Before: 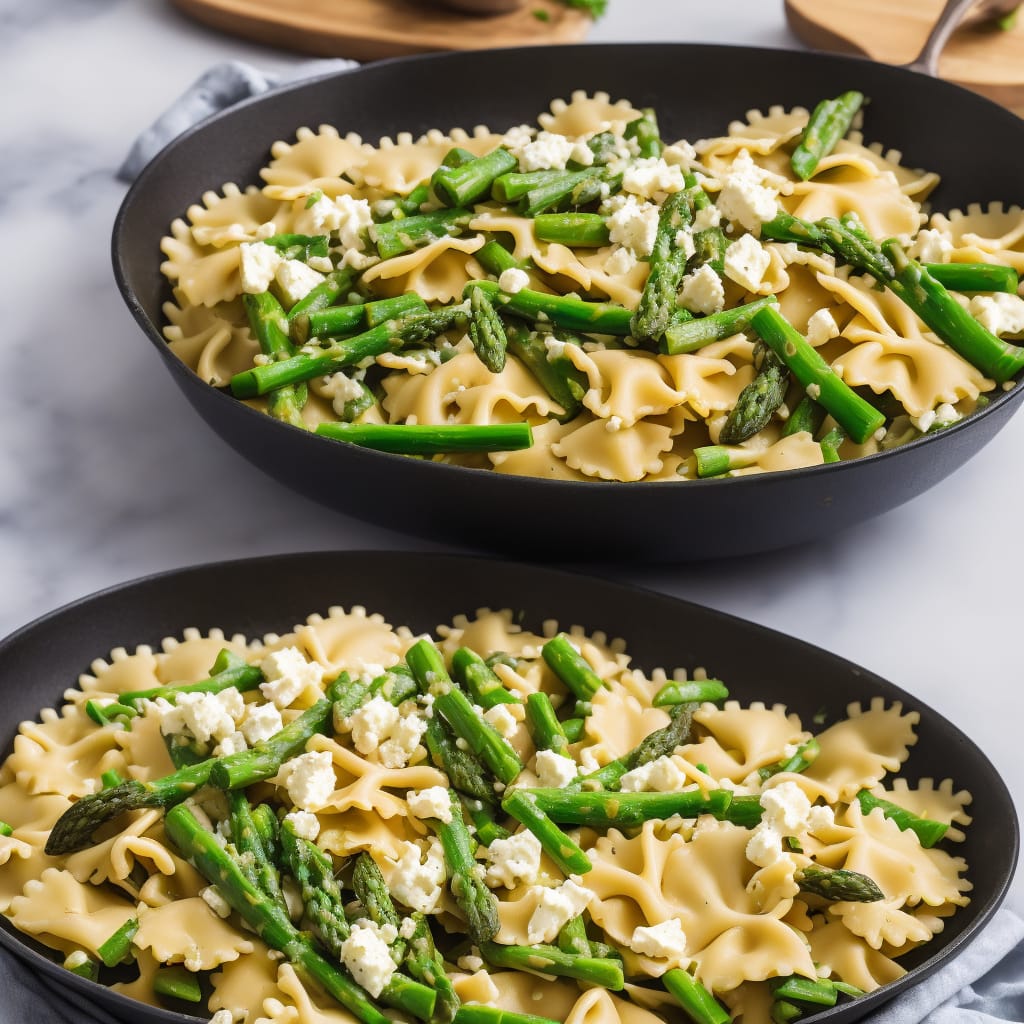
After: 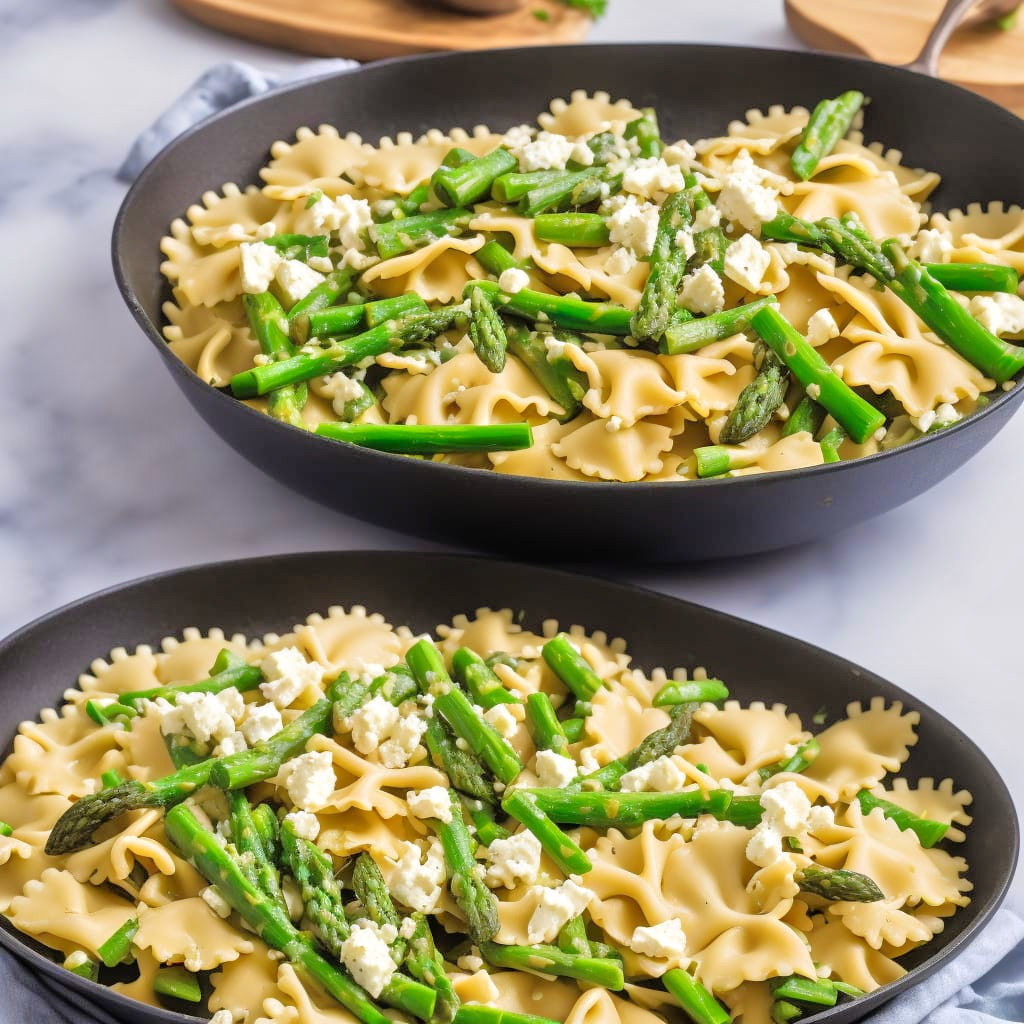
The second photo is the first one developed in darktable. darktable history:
color zones: curves: ch1 [(0.25, 0.5) (0.747, 0.71)]
tone equalizer: -7 EV 0.15 EV, -6 EV 0.6 EV, -5 EV 1.15 EV, -4 EV 1.33 EV, -3 EV 1.15 EV, -2 EV 0.6 EV, -1 EV 0.15 EV, mask exposure compensation -0.5 EV
